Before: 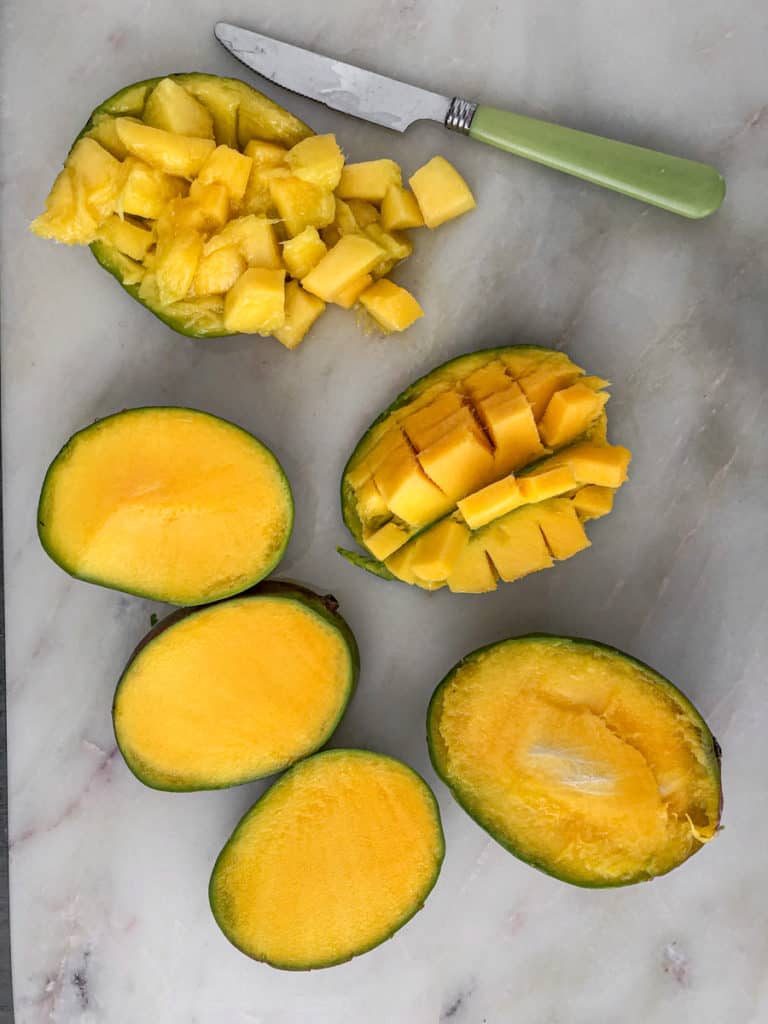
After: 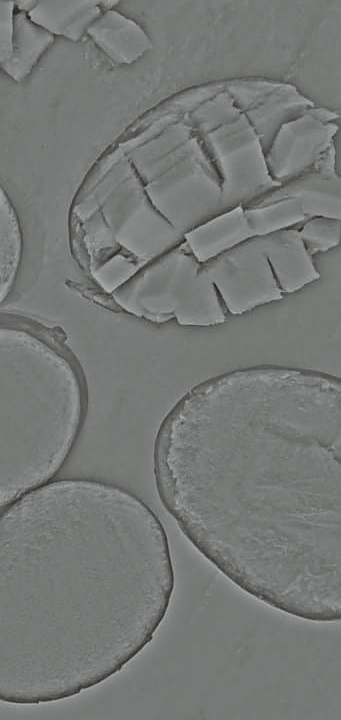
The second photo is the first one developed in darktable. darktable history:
crop: left 35.432%, top 26.233%, right 20.145%, bottom 3.432%
sharpen: radius 1.967
highpass: sharpness 25.84%, contrast boost 14.94%
color balance: lift [1.004, 1.002, 1.002, 0.998], gamma [1, 1.007, 1.002, 0.993], gain [1, 0.977, 1.013, 1.023], contrast -3.64%
tone equalizer: -8 EV -0.75 EV, -7 EV -0.7 EV, -6 EV -0.6 EV, -5 EV -0.4 EV, -3 EV 0.4 EV, -2 EV 0.6 EV, -1 EV 0.7 EV, +0 EV 0.75 EV, edges refinement/feathering 500, mask exposure compensation -1.57 EV, preserve details no
